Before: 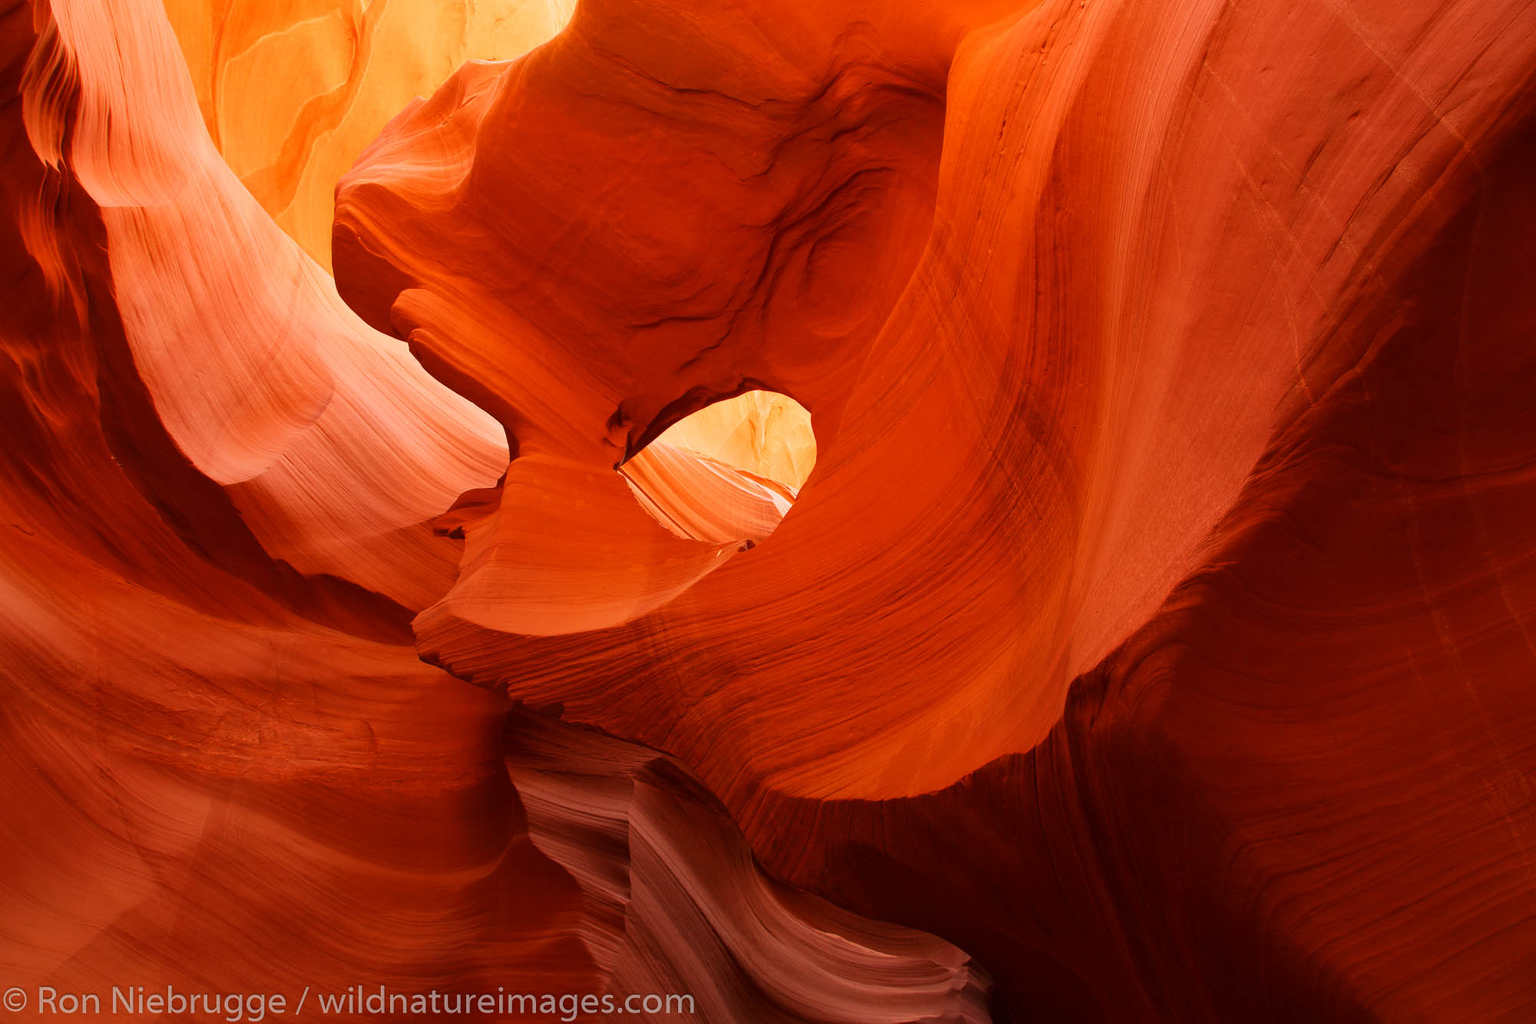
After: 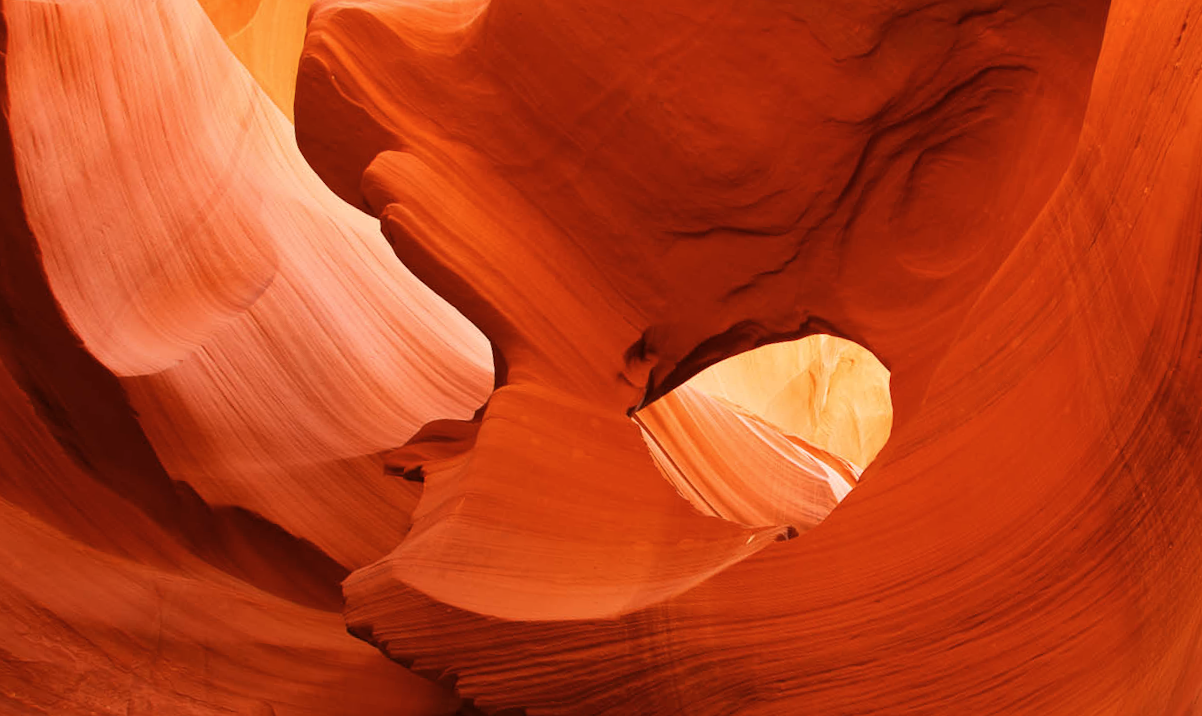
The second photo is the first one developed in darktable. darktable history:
crop and rotate: angle -6.68°, left 2.165%, top 6.827%, right 27.639%, bottom 30.44%
levels: levels [0.026, 0.507, 0.987]
contrast brightness saturation: saturation -0.064
